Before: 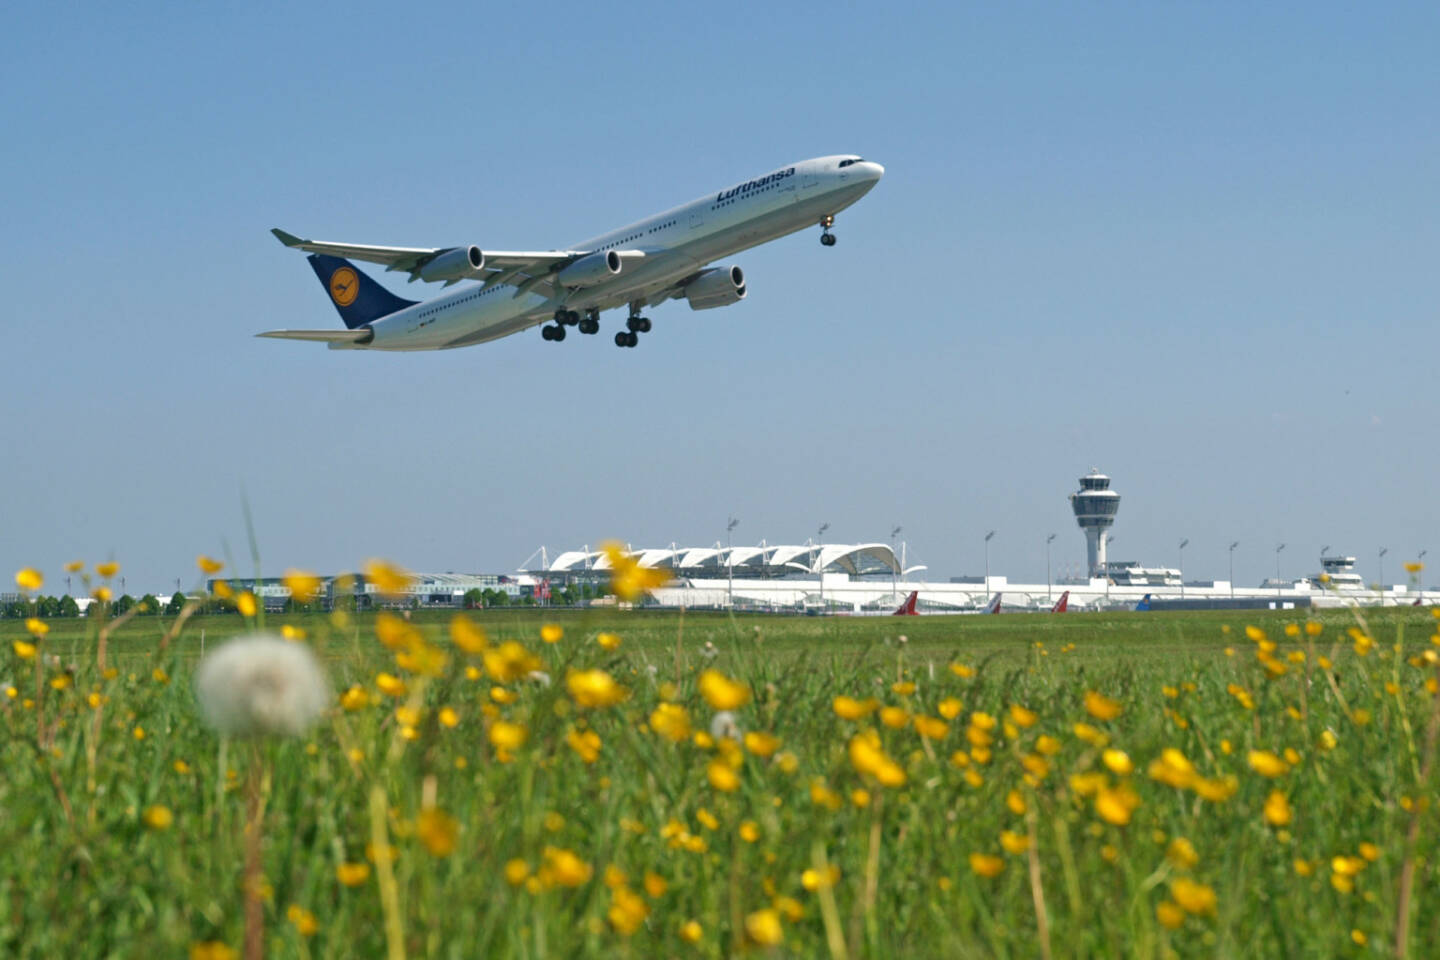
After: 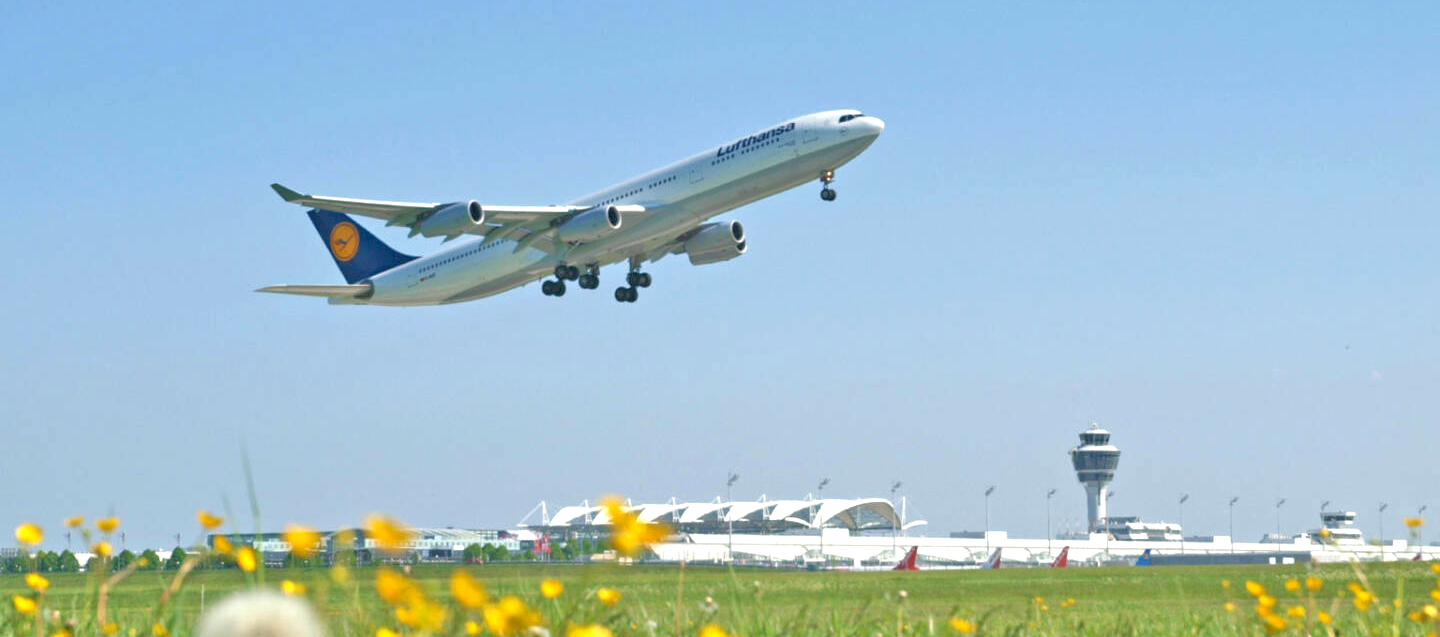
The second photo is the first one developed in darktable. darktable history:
crop and rotate: top 4.735%, bottom 28.891%
exposure: black level correction 0.001, exposure 0.5 EV, compensate exposure bias true, compensate highlight preservation false
tone equalizer: -7 EV 0.146 EV, -6 EV 0.604 EV, -5 EV 1.18 EV, -4 EV 1.32 EV, -3 EV 1.16 EV, -2 EV 0.6 EV, -1 EV 0.16 EV, mask exposure compensation -0.505 EV
